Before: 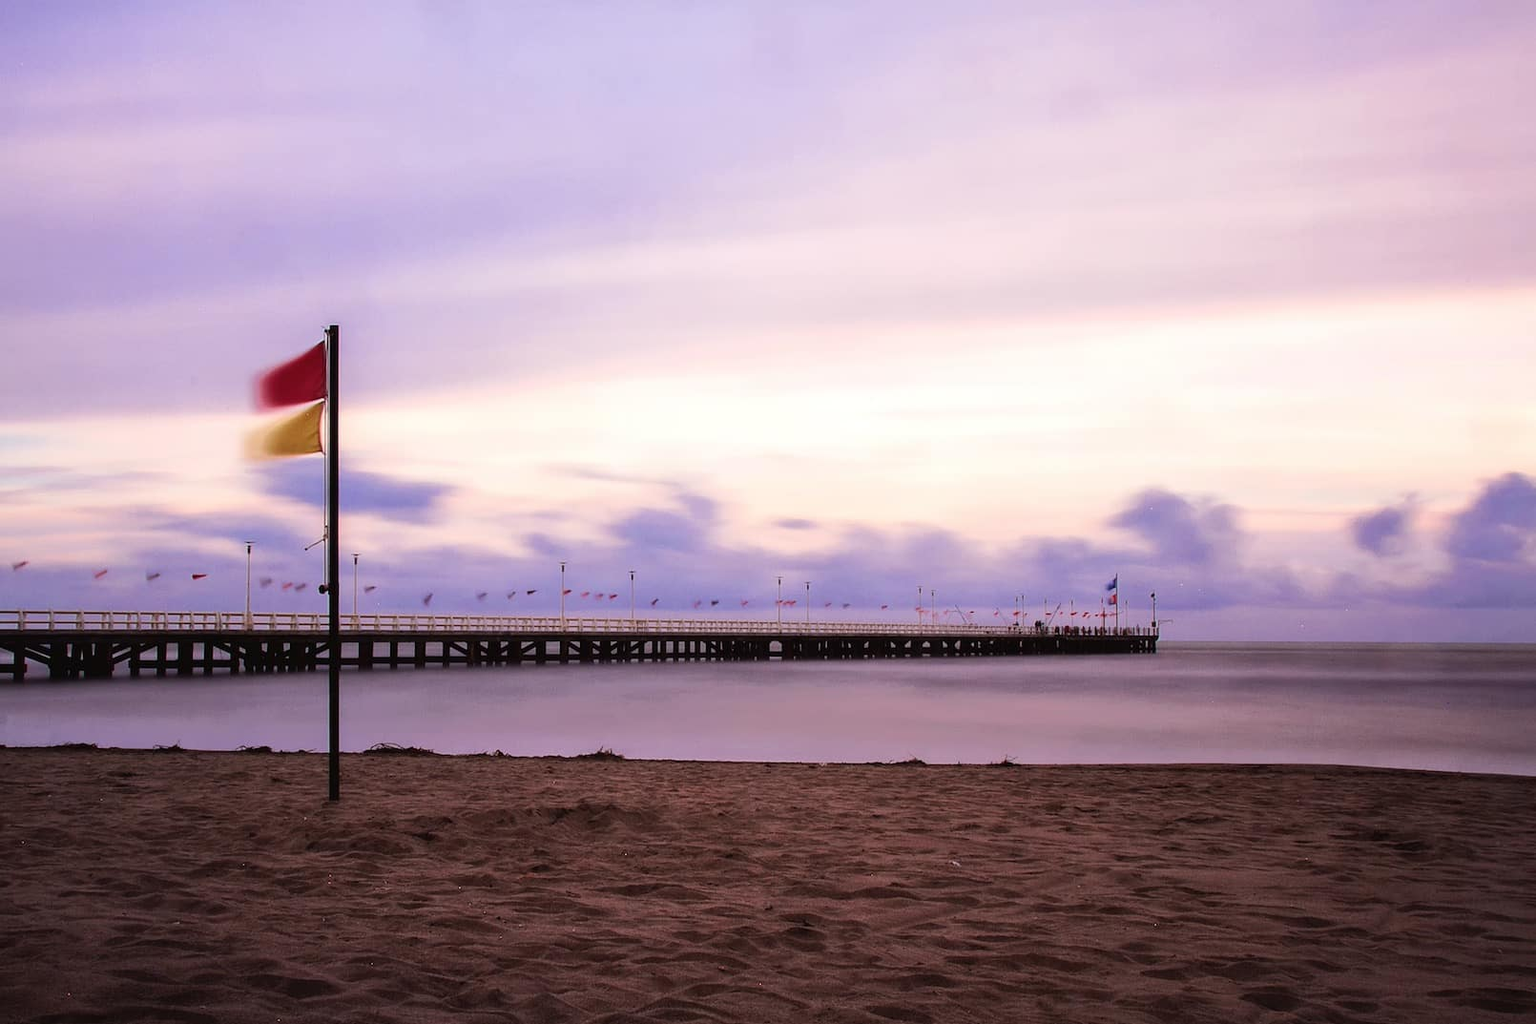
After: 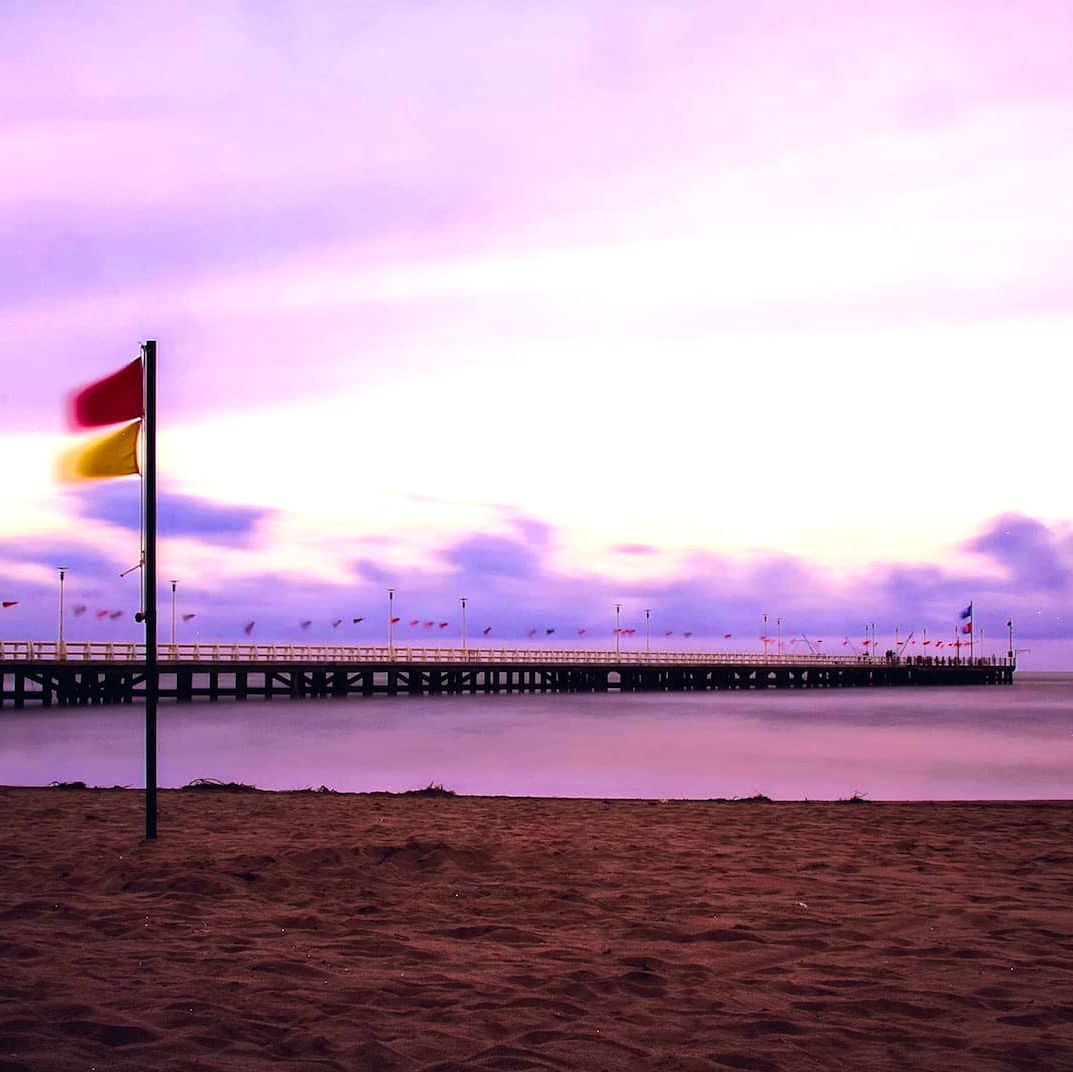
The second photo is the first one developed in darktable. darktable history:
crop and rotate: left 12.46%, right 20.857%
color balance rgb: highlights gain › chroma 0.177%, highlights gain › hue 329.79°, global offset › chroma 0.068%, global offset › hue 253.32°, perceptual saturation grading › global saturation 41.769%, perceptual brilliance grading › global brilliance 14.603%, perceptual brilliance grading › shadows -35.235%, global vibrance 39.483%
